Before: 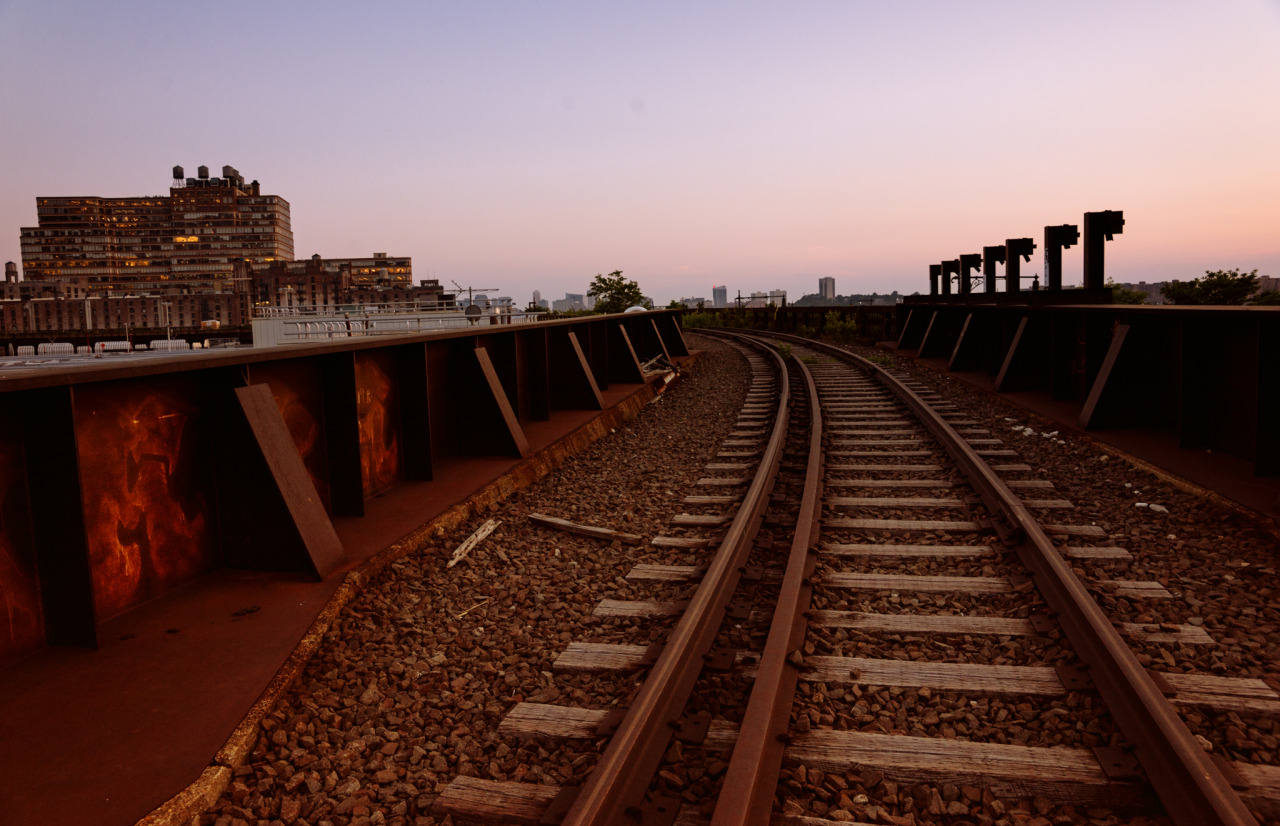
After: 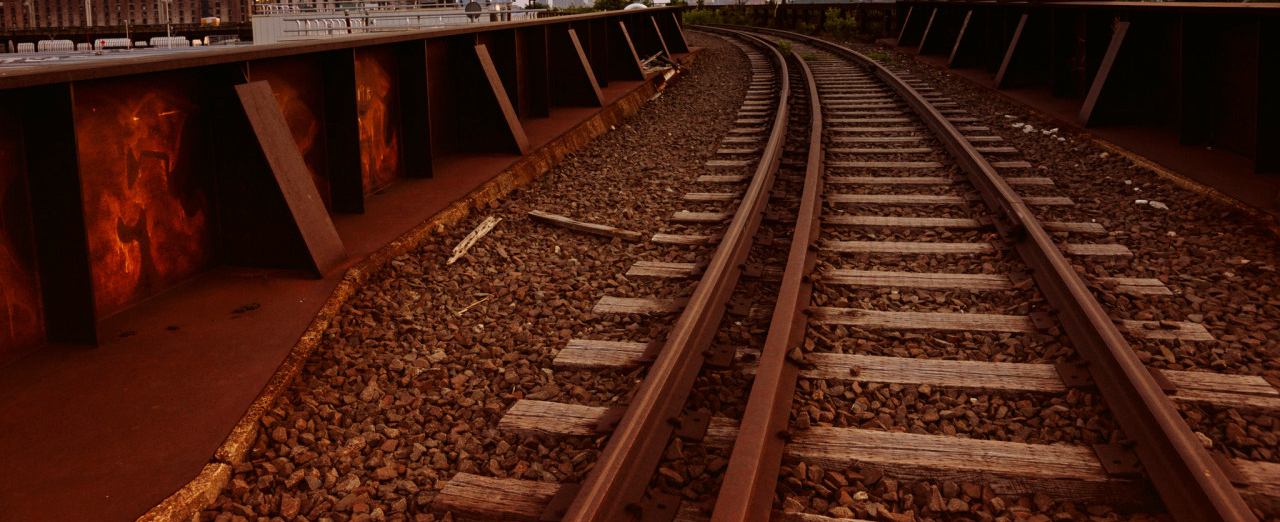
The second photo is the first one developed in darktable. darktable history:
crop and rotate: top 36.697%
exposure: exposure 0.562 EV, compensate exposure bias true, compensate highlight preservation false
